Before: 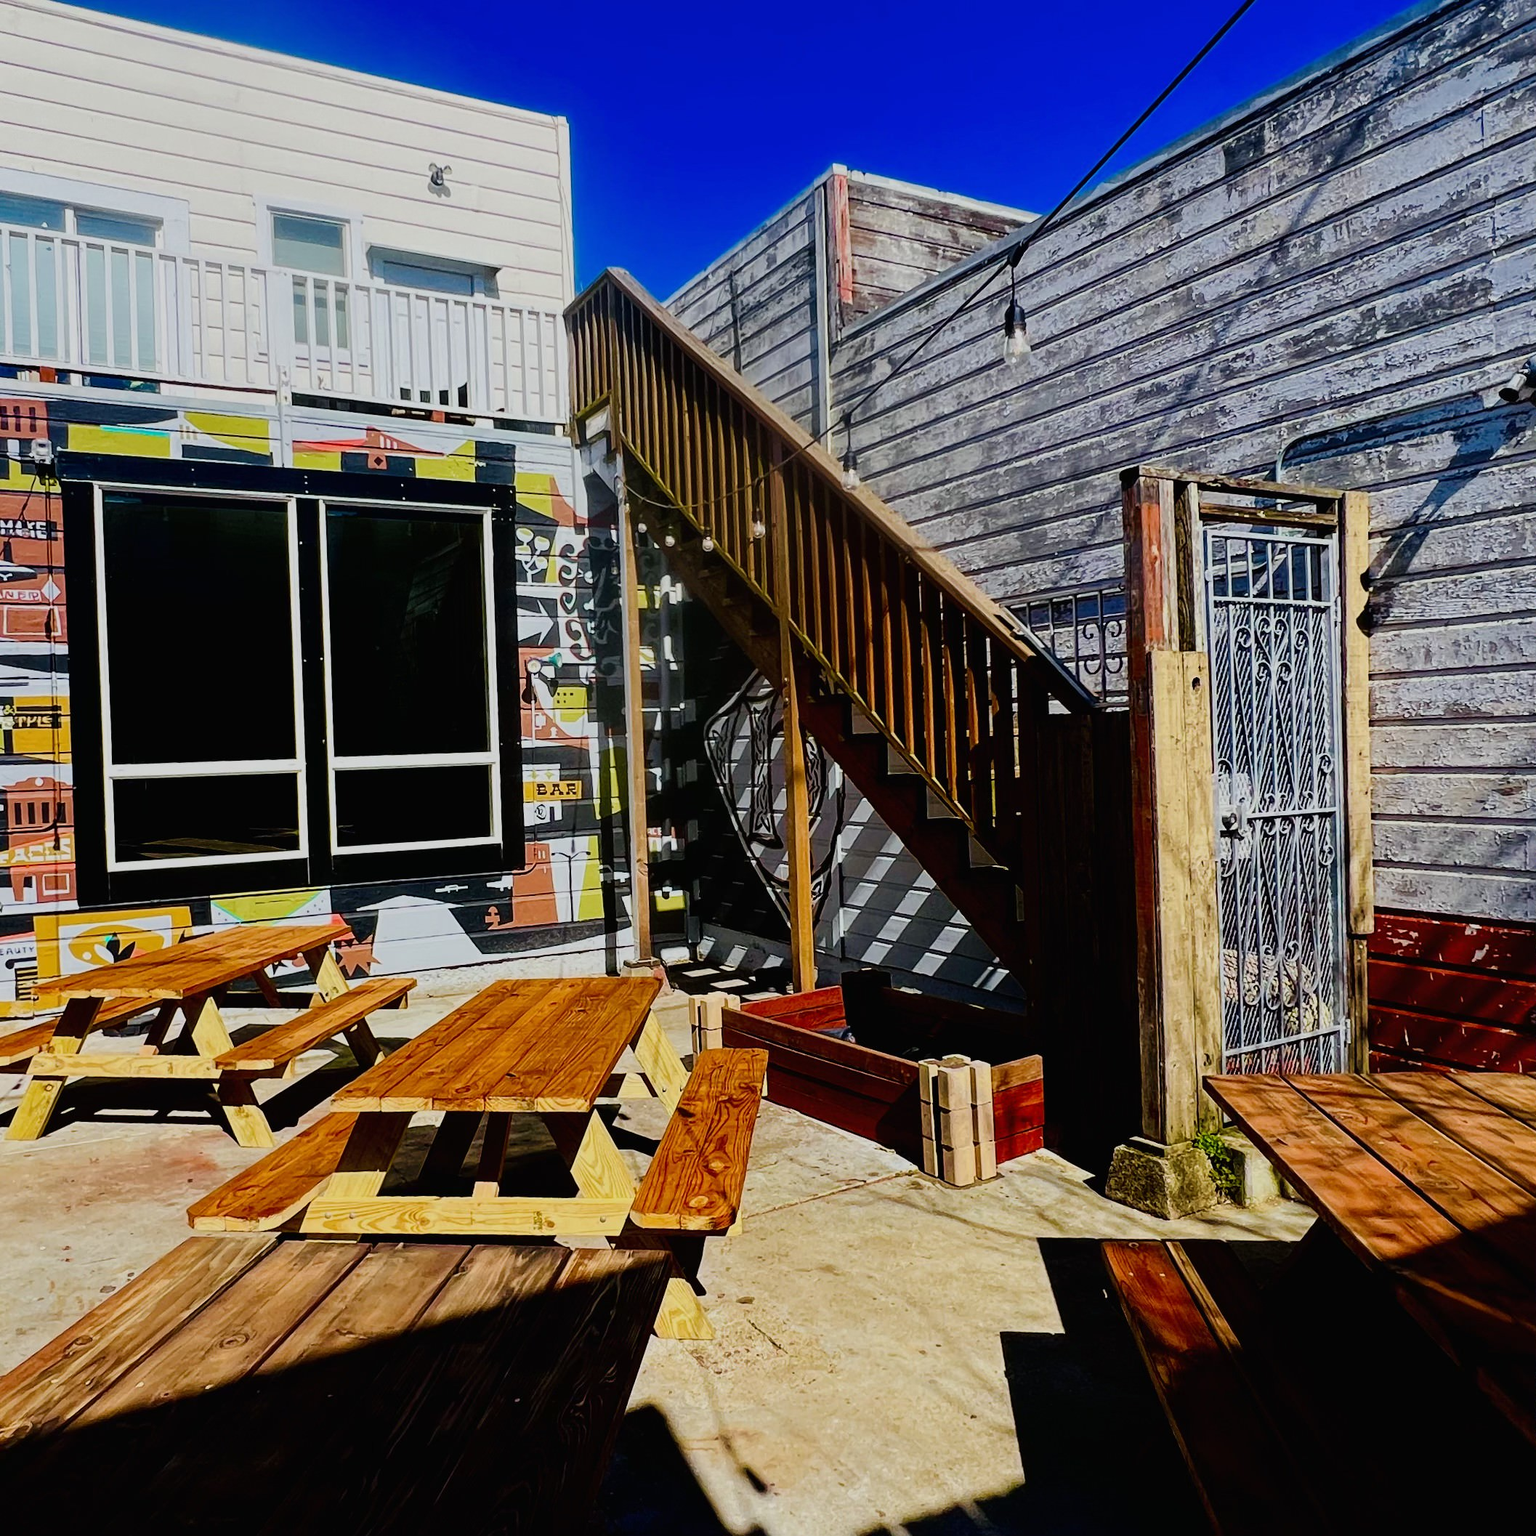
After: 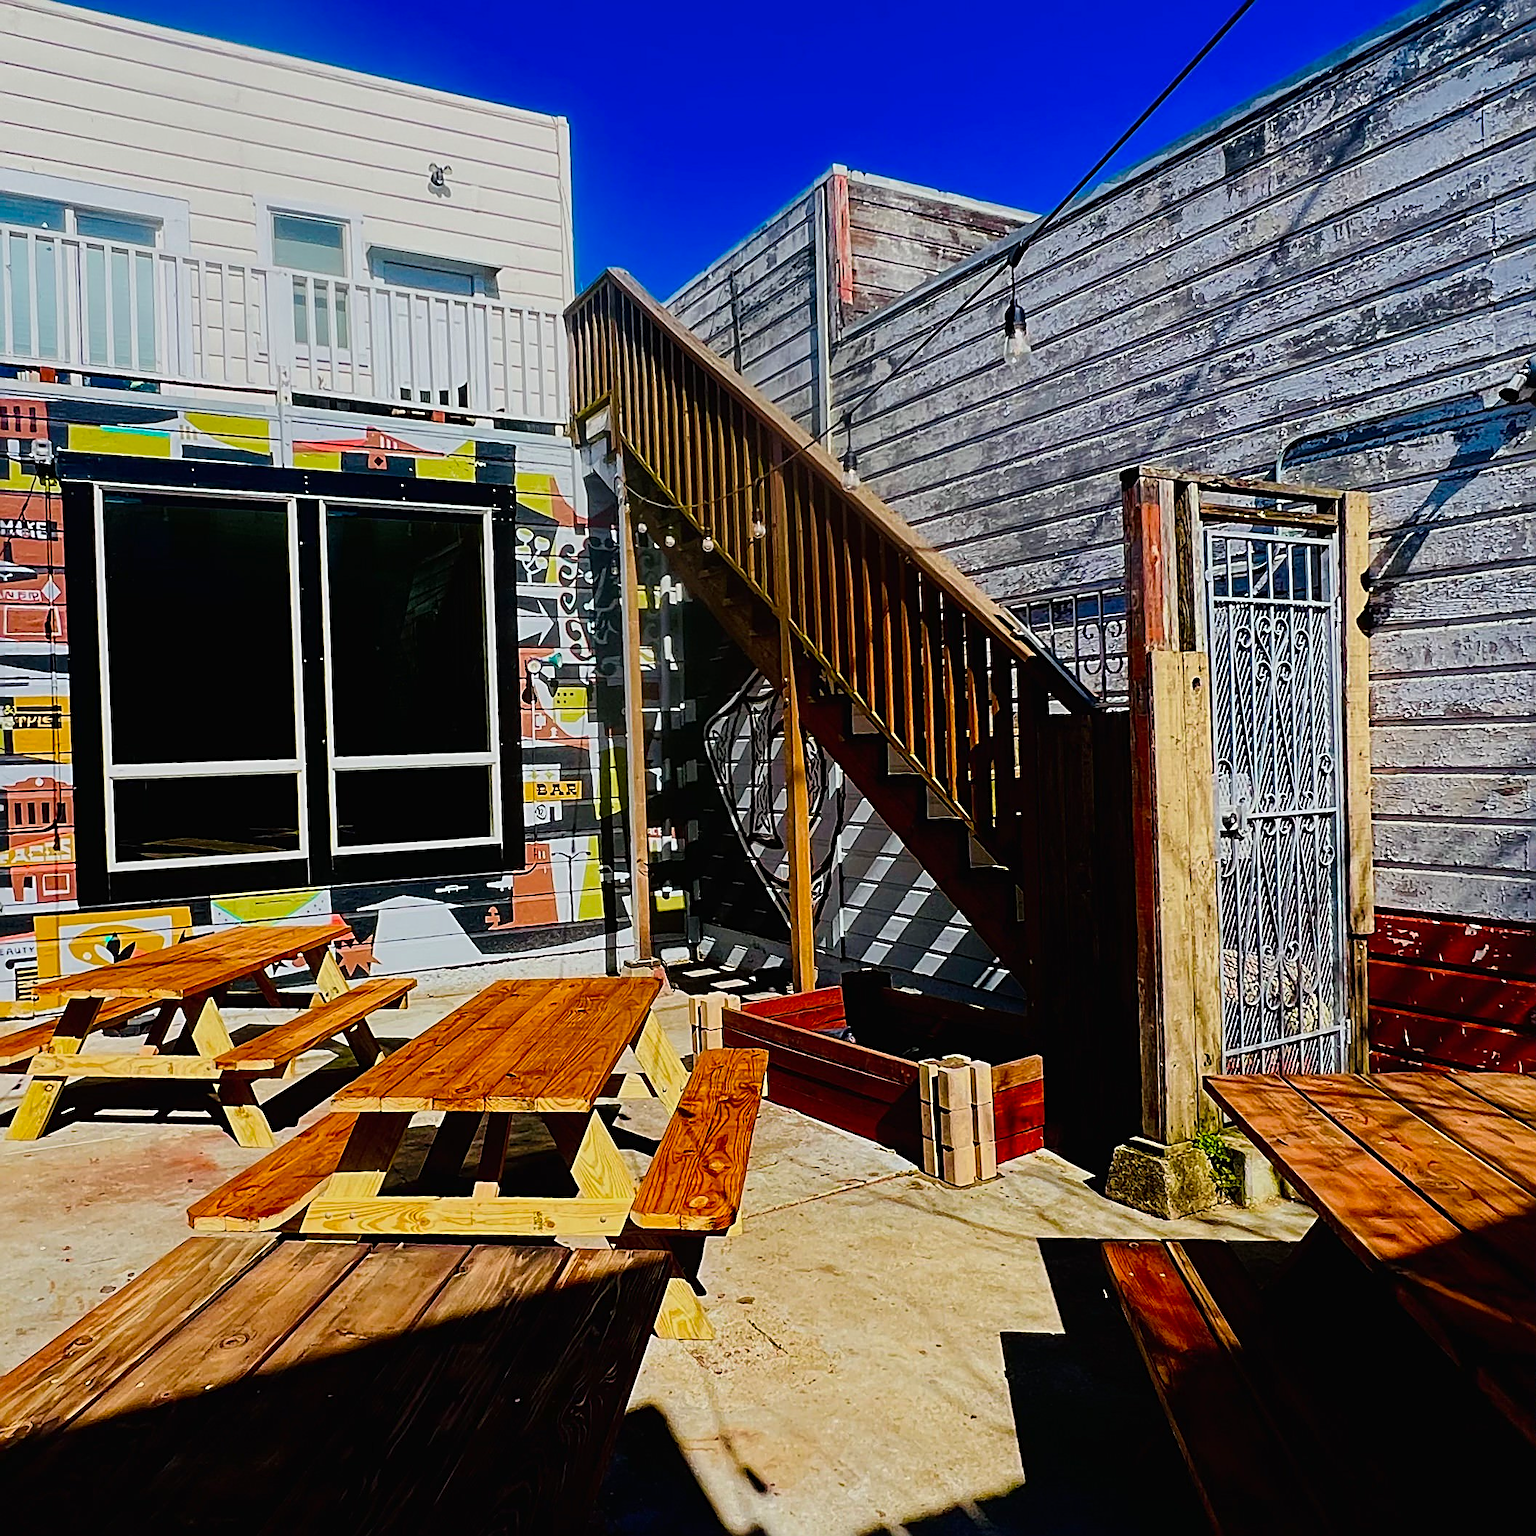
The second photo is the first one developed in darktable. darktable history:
sharpen: radius 2.559, amount 0.639
